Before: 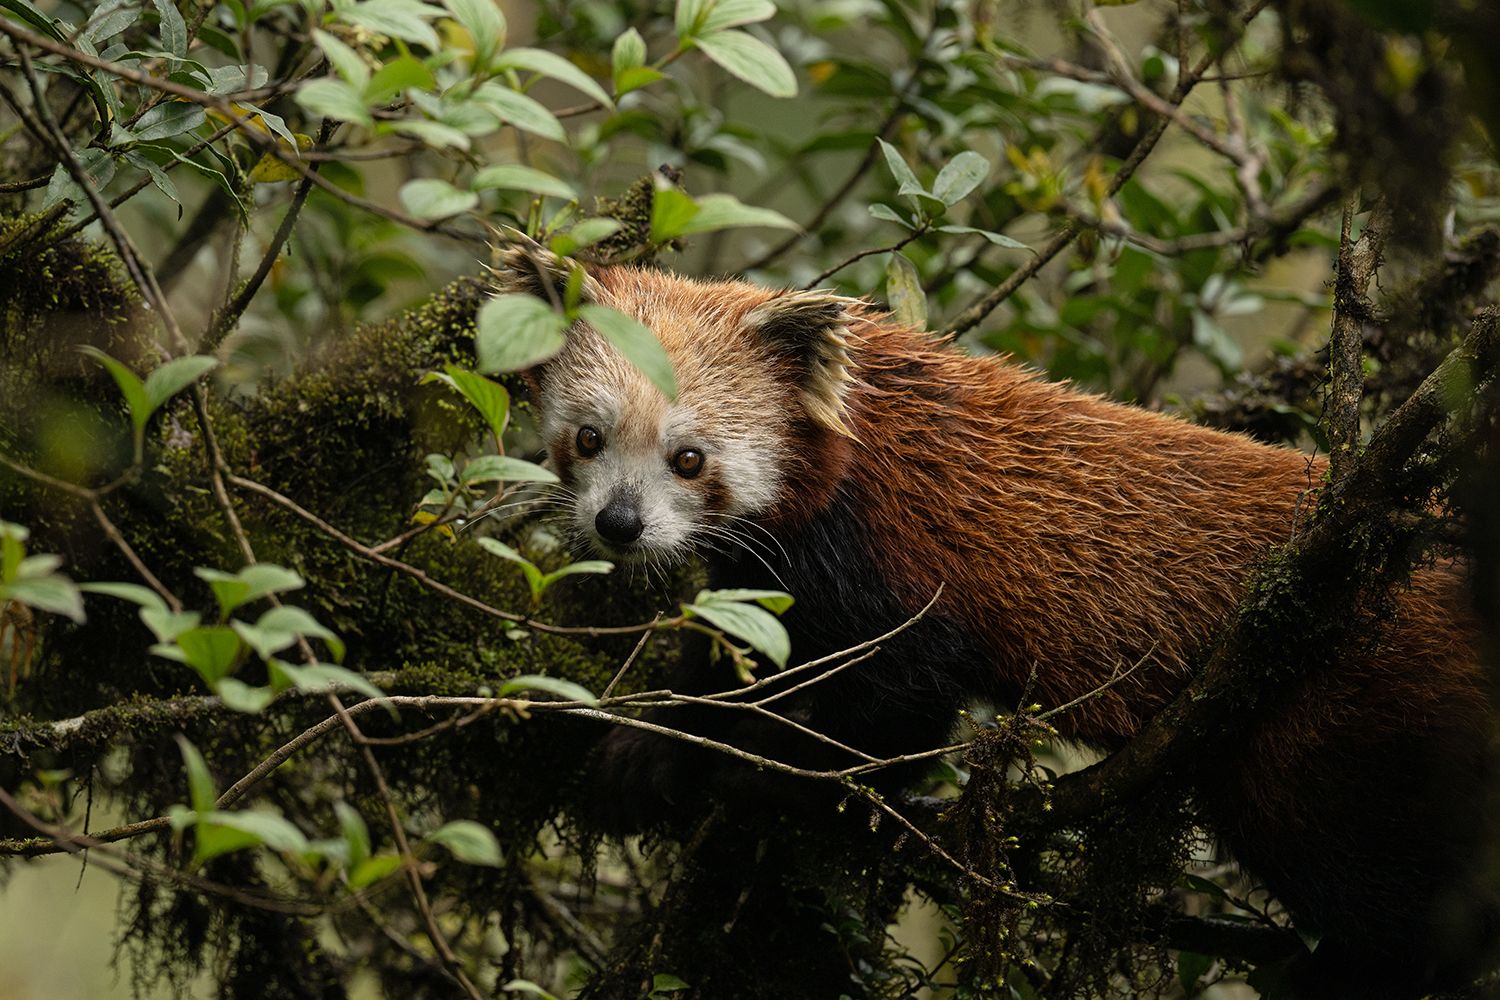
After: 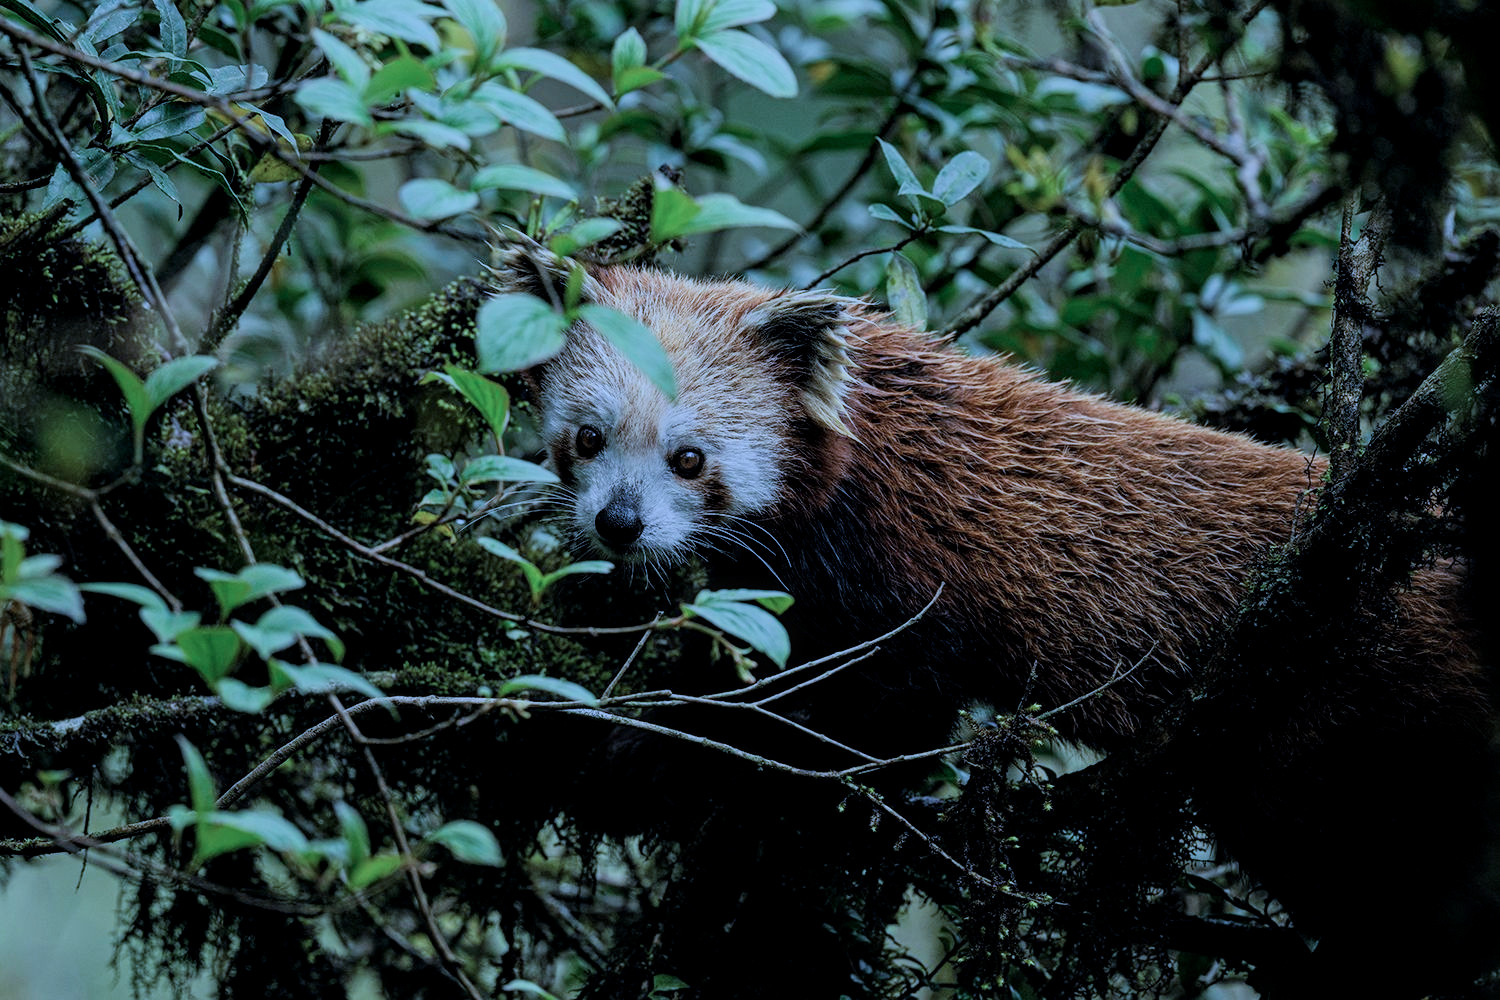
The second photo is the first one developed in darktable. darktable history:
local contrast: on, module defaults
color calibration: illuminant as shot in camera, x 0.442, y 0.413, temperature 2903.13 K
filmic rgb: black relative exposure -7.65 EV, white relative exposure 4.56 EV, hardness 3.61, contrast 1.05
color zones: curves: ch0 [(0, 0.5) (0.143, 0.52) (0.286, 0.5) (0.429, 0.5) (0.571, 0.5) (0.714, 0.5) (0.857, 0.5) (1, 0.5)]; ch1 [(0, 0.489) (0.155, 0.45) (0.286, 0.466) (0.429, 0.5) (0.571, 0.5) (0.714, 0.5) (0.857, 0.5) (1, 0.489)]
